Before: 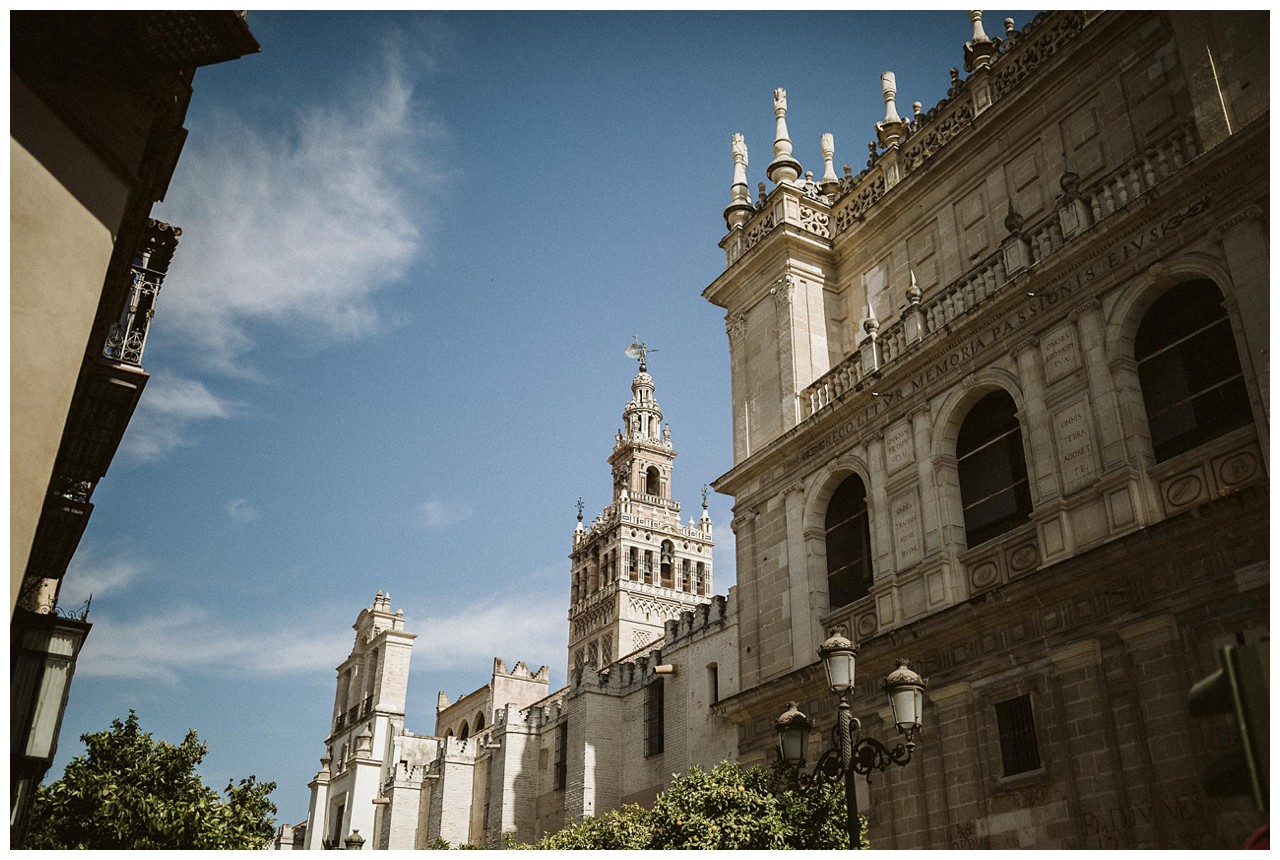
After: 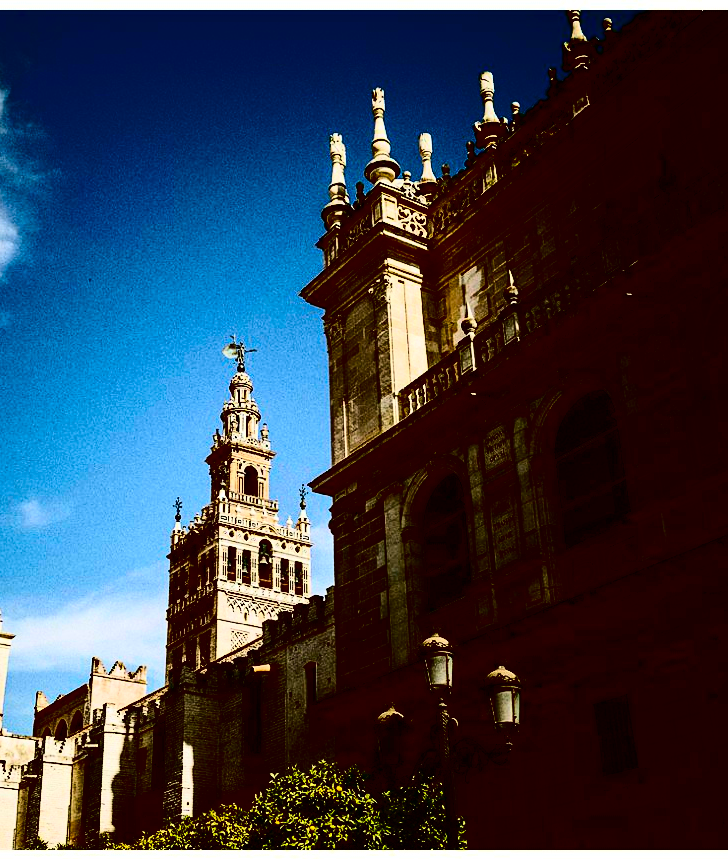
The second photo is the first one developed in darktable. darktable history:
color balance rgb: linear chroma grading › global chroma 9.71%, perceptual saturation grading › global saturation 24.995%
contrast brightness saturation: contrast 0.787, brightness -0.981, saturation 0.986
crop: left 31.474%, top 0.009%, right 11.588%
